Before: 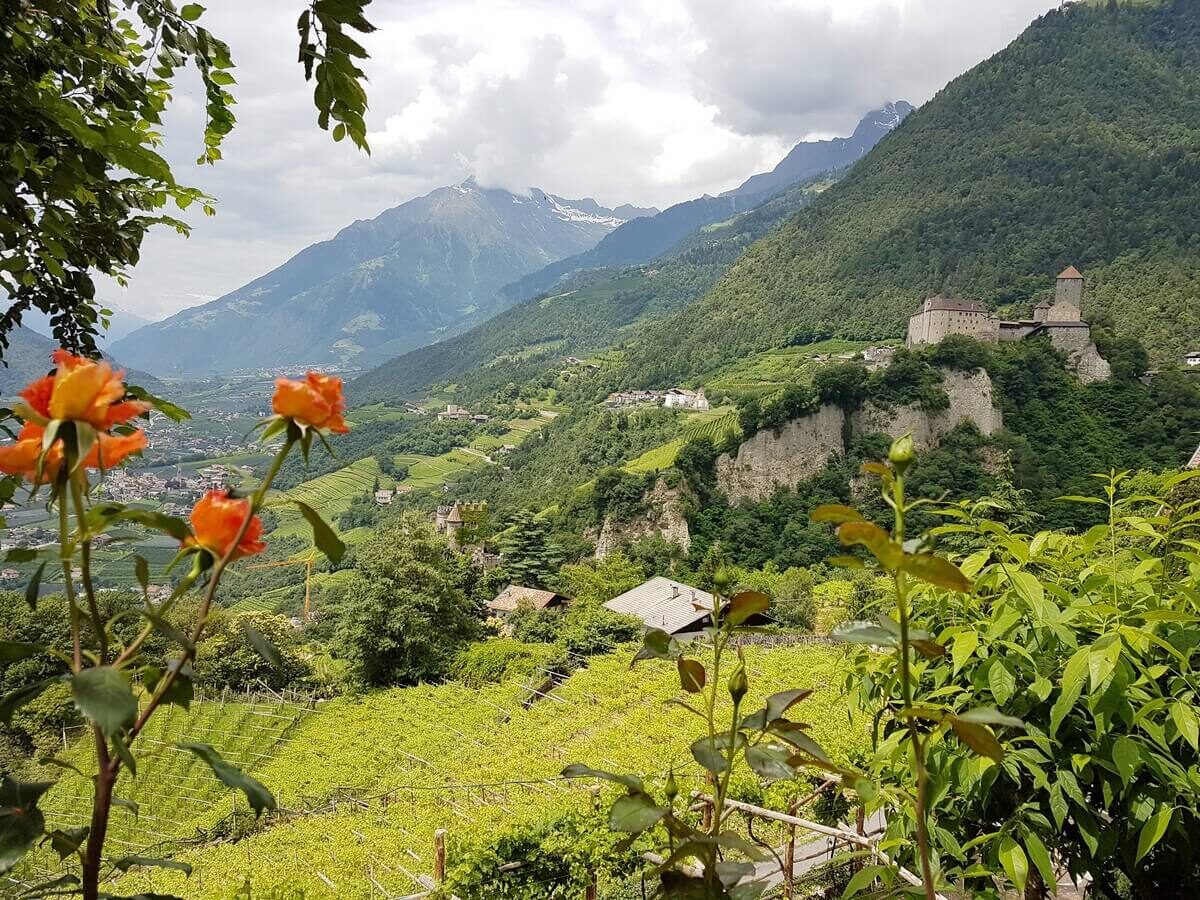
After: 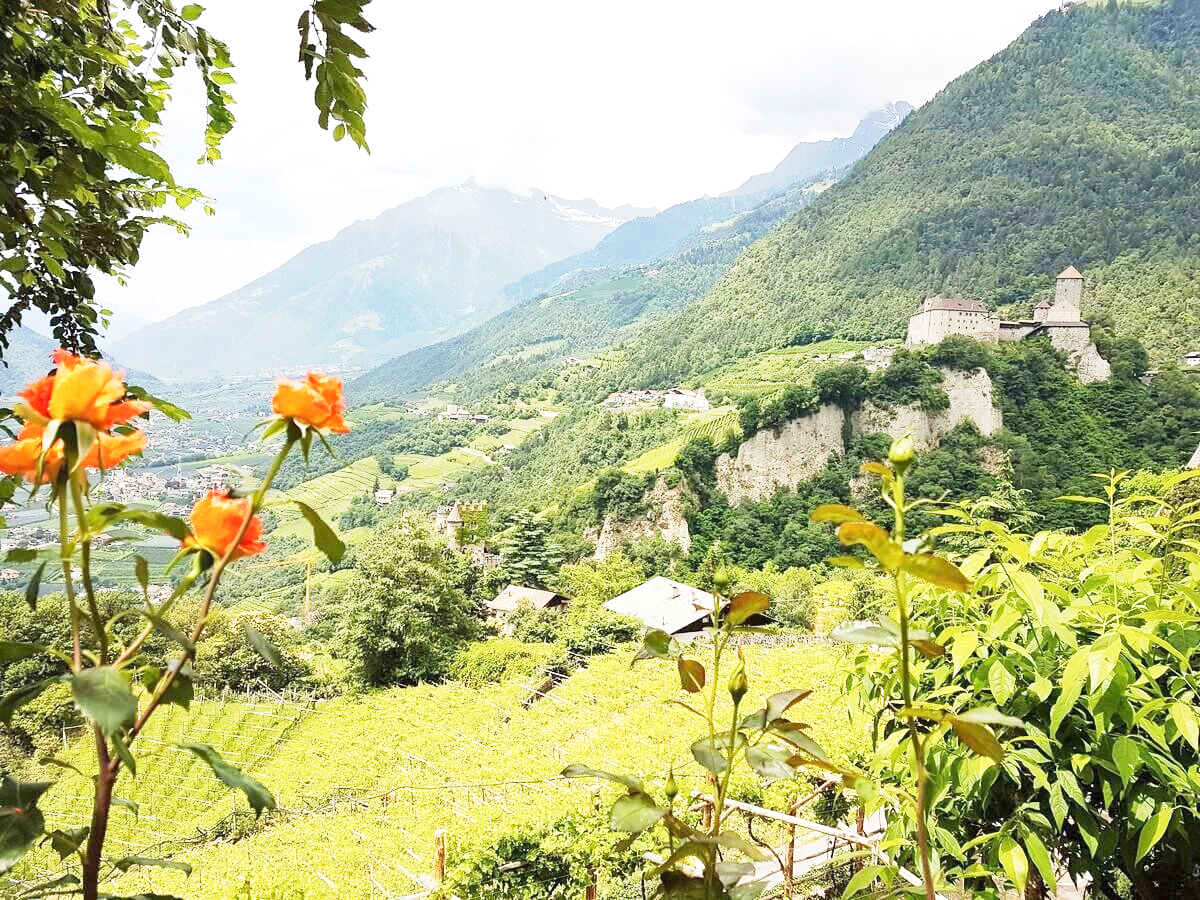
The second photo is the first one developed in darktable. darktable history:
exposure: black level correction 0, exposure 1.2 EV, compensate highlight preservation false
base curve: curves: ch0 [(0, 0) (0.088, 0.125) (0.176, 0.251) (0.354, 0.501) (0.613, 0.749) (1, 0.877)], preserve colors none
